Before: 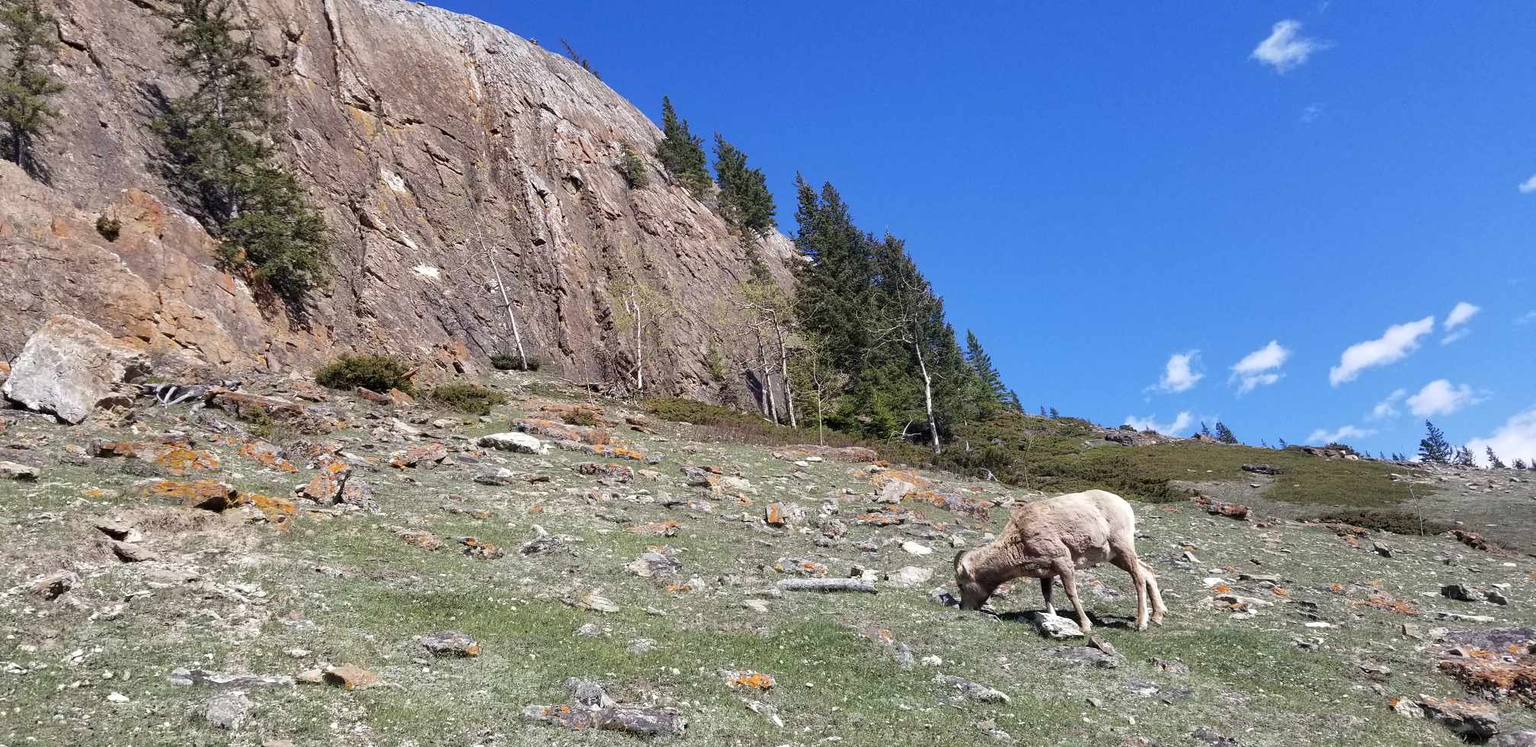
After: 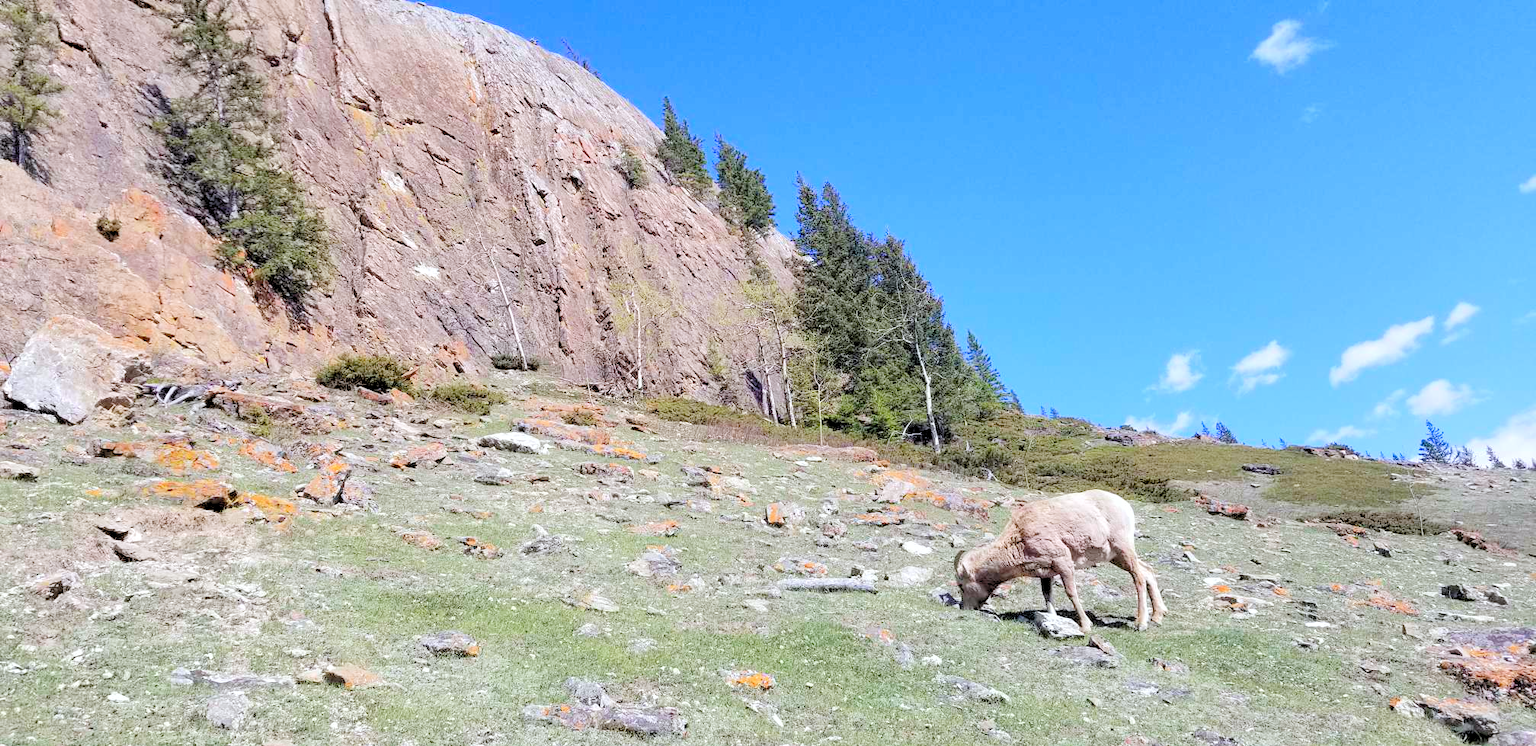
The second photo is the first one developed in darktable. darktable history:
white balance: red 0.976, blue 1.04
base curve: curves: ch0 [(0, 0) (0.262, 0.32) (0.722, 0.705) (1, 1)]
levels: levels [0.072, 0.414, 0.976]
